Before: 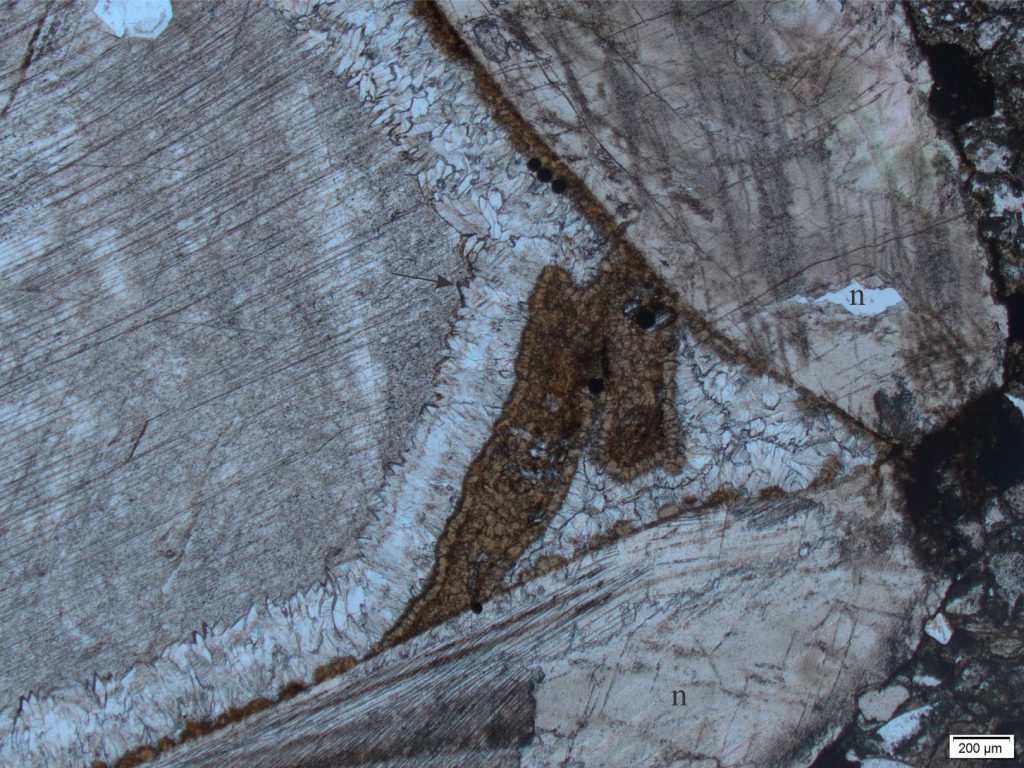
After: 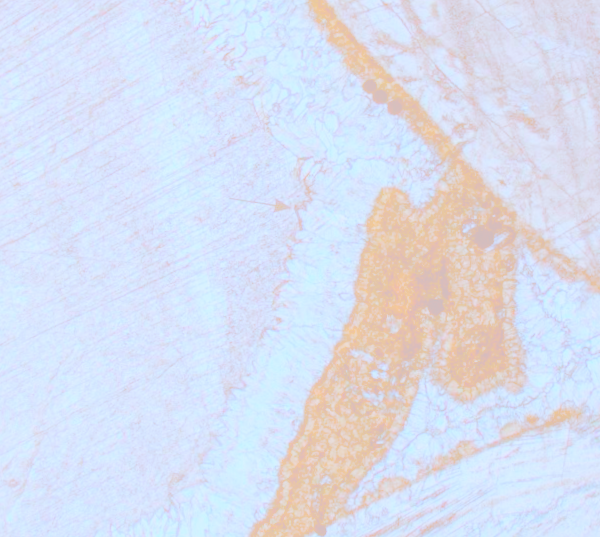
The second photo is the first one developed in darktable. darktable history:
rotate and perspective: rotation -1.17°, automatic cropping off
crop: left 16.202%, top 11.208%, right 26.045%, bottom 20.557%
bloom: size 85%, threshold 5%, strength 85%
filmic rgb: black relative exposure -7.65 EV, white relative exposure 4.56 EV, hardness 3.61
local contrast: on, module defaults
shadows and highlights: shadows 32, highlights -32, soften with gaussian
color balance: lift [1, 1.015, 1.004, 0.985], gamma [1, 0.958, 0.971, 1.042], gain [1, 0.956, 0.977, 1.044]
white balance: red 0.967, blue 1.049
